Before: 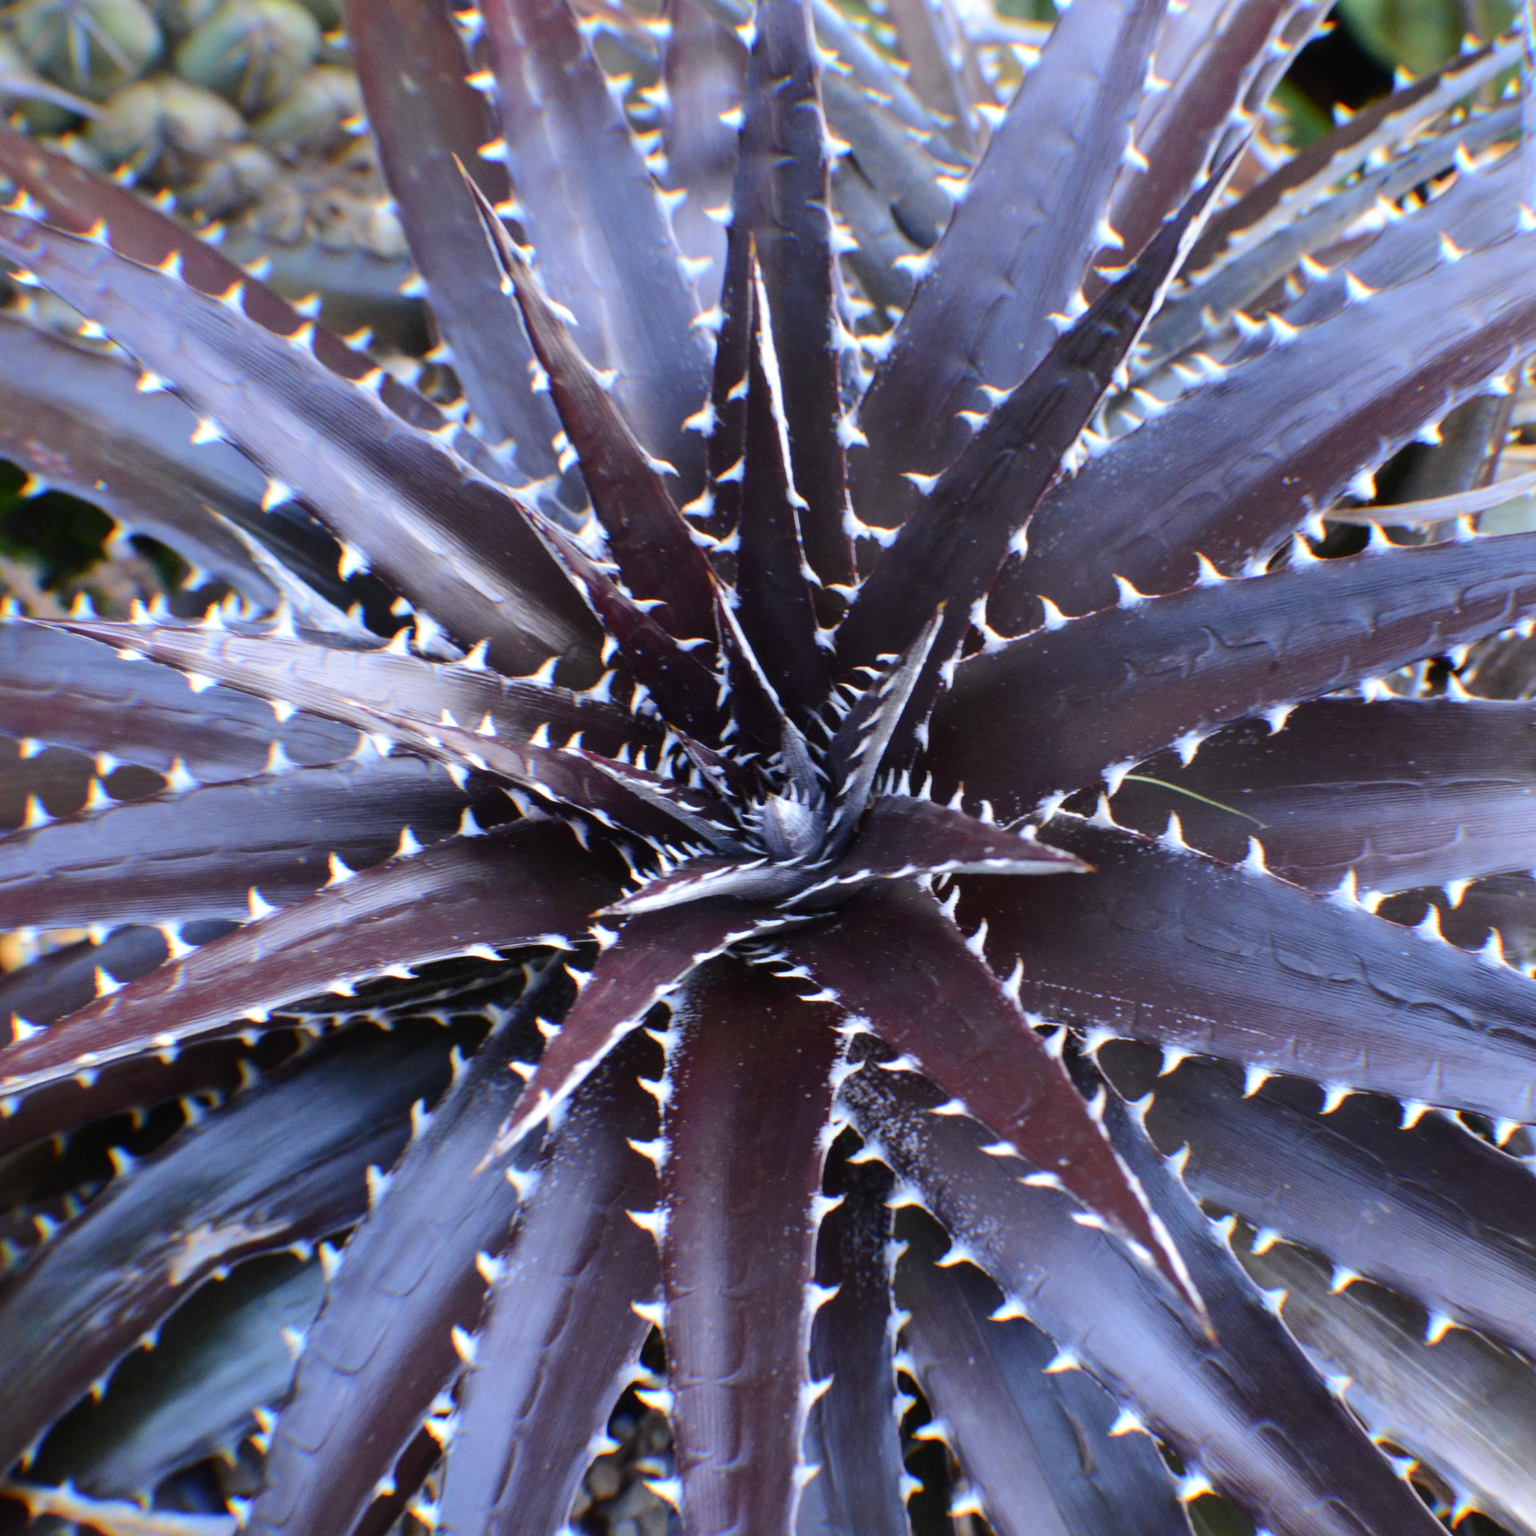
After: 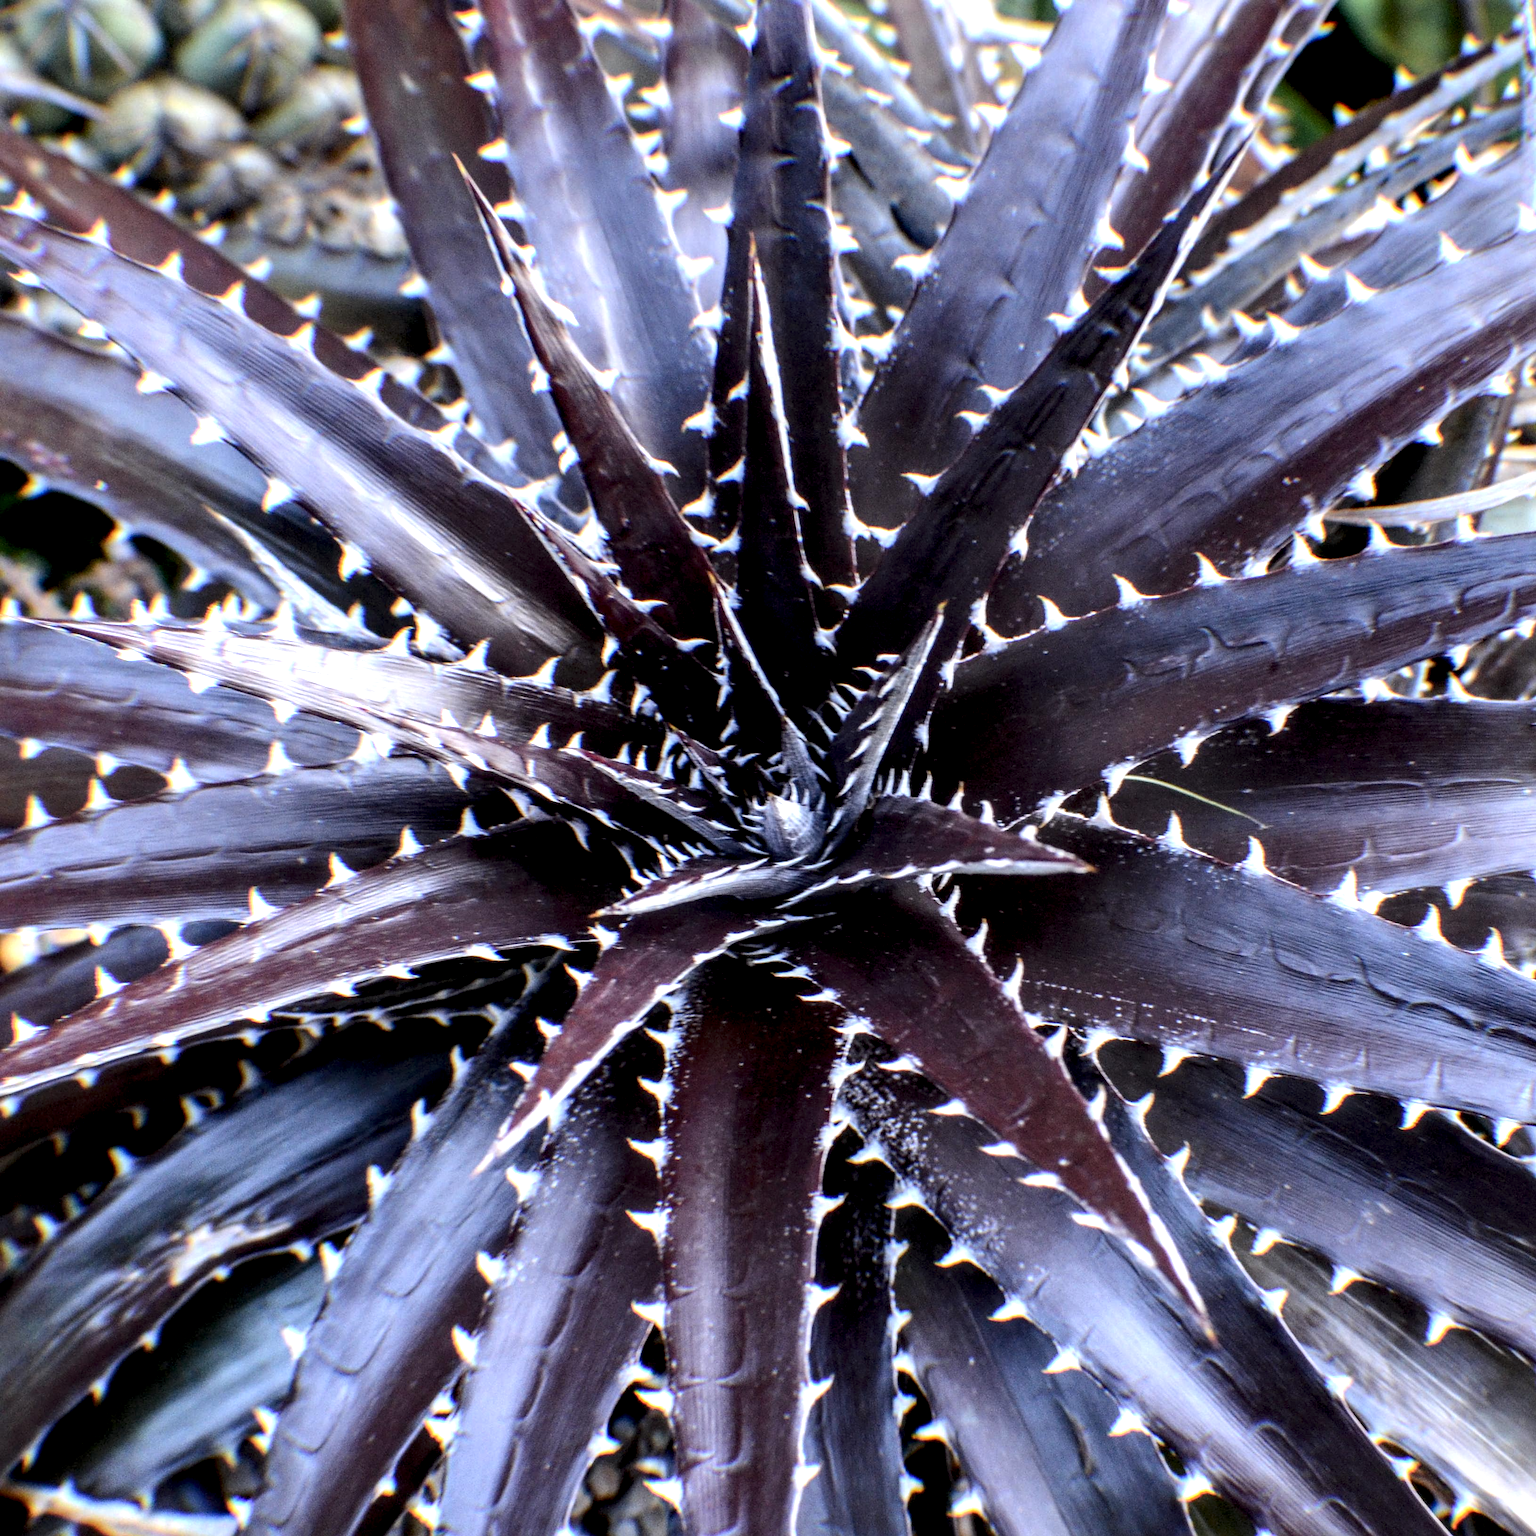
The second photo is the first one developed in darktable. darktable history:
sharpen: amount 0.205
local contrast: detail 204%
